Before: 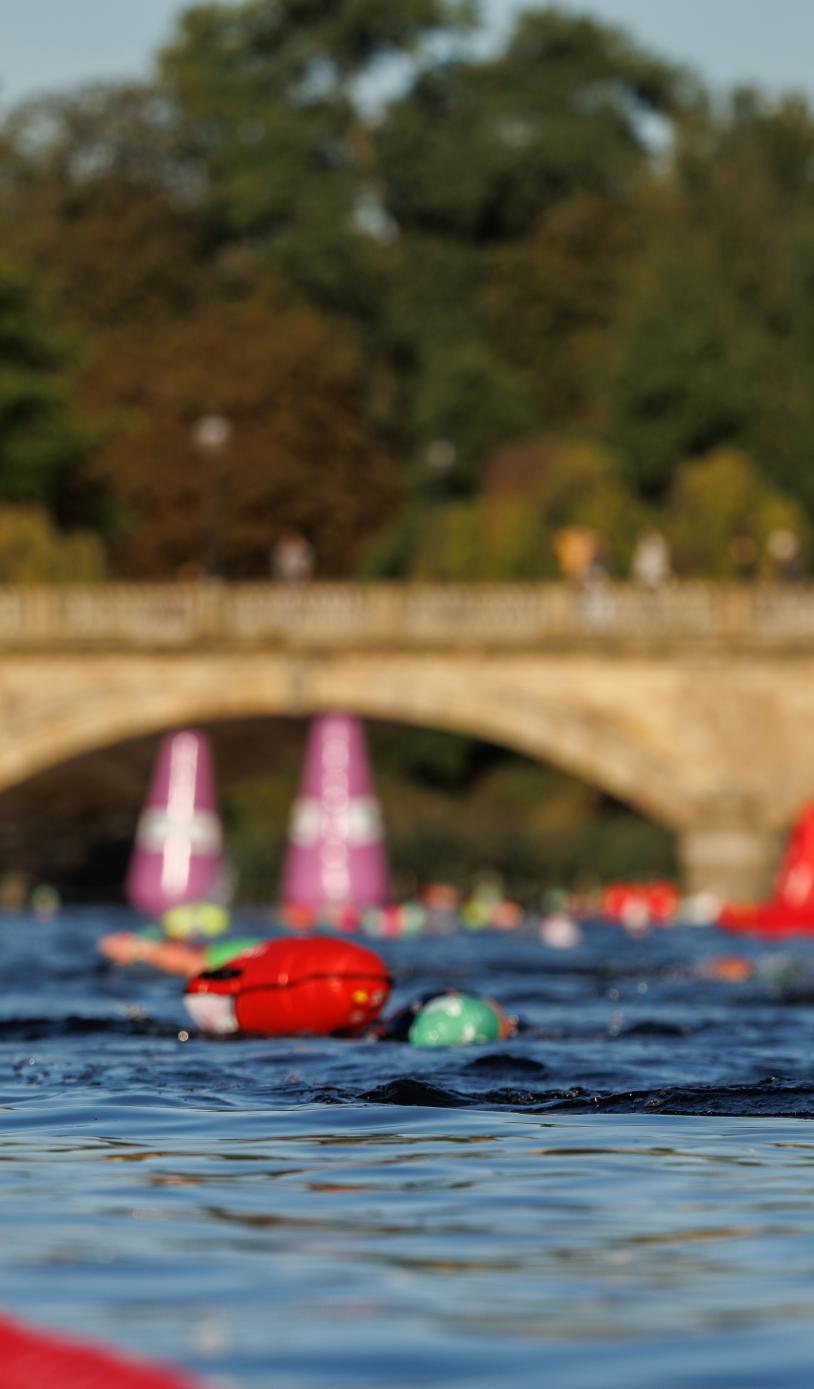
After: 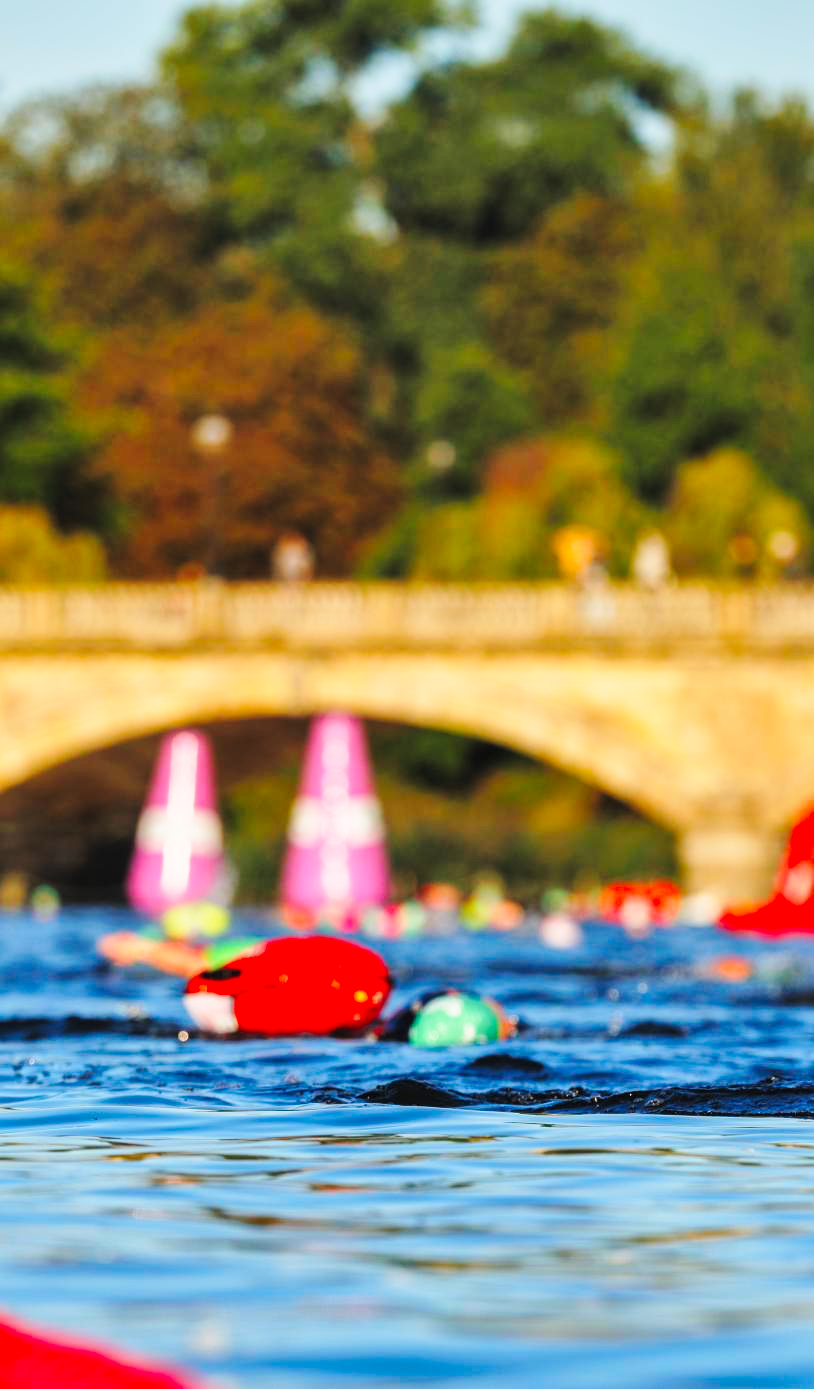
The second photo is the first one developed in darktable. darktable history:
base curve: curves: ch0 [(0, 0) (0.028, 0.03) (0.121, 0.232) (0.46, 0.748) (0.859, 0.968) (1, 1)], preserve colors none
shadows and highlights: low approximation 0.01, soften with gaussian
contrast brightness saturation: contrast 0.068, brightness 0.173, saturation 0.402
